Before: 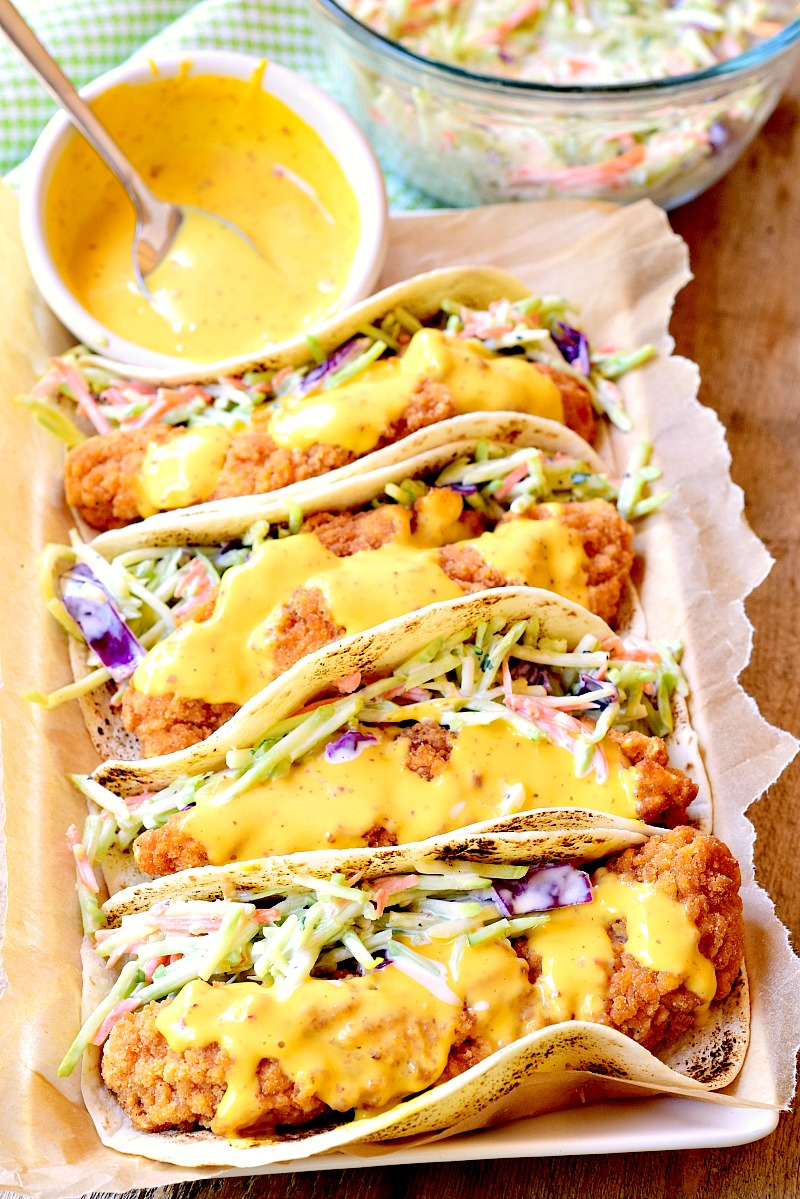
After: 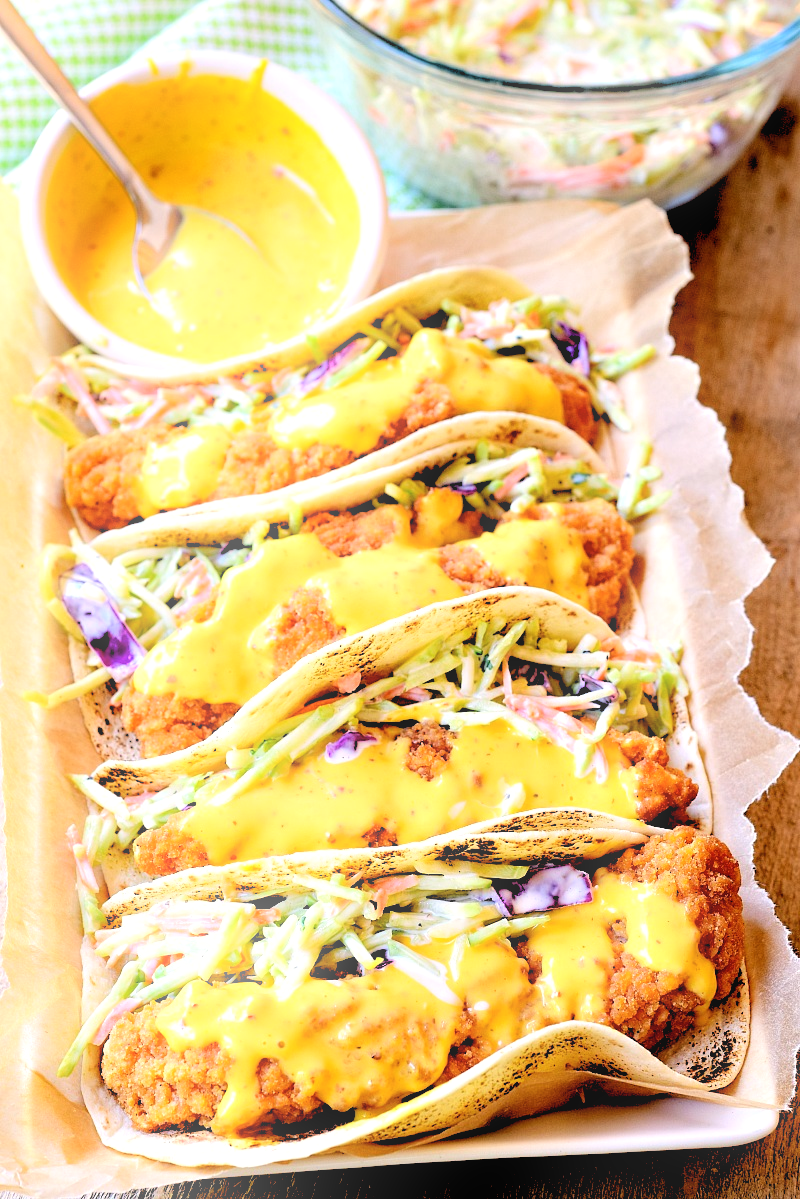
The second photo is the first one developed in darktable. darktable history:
bloom: size 9%, threshold 100%, strength 7%
rgb levels: levels [[0.029, 0.461, 0.922], [0, 0.5, 1], [0, 0.5, 1]]
